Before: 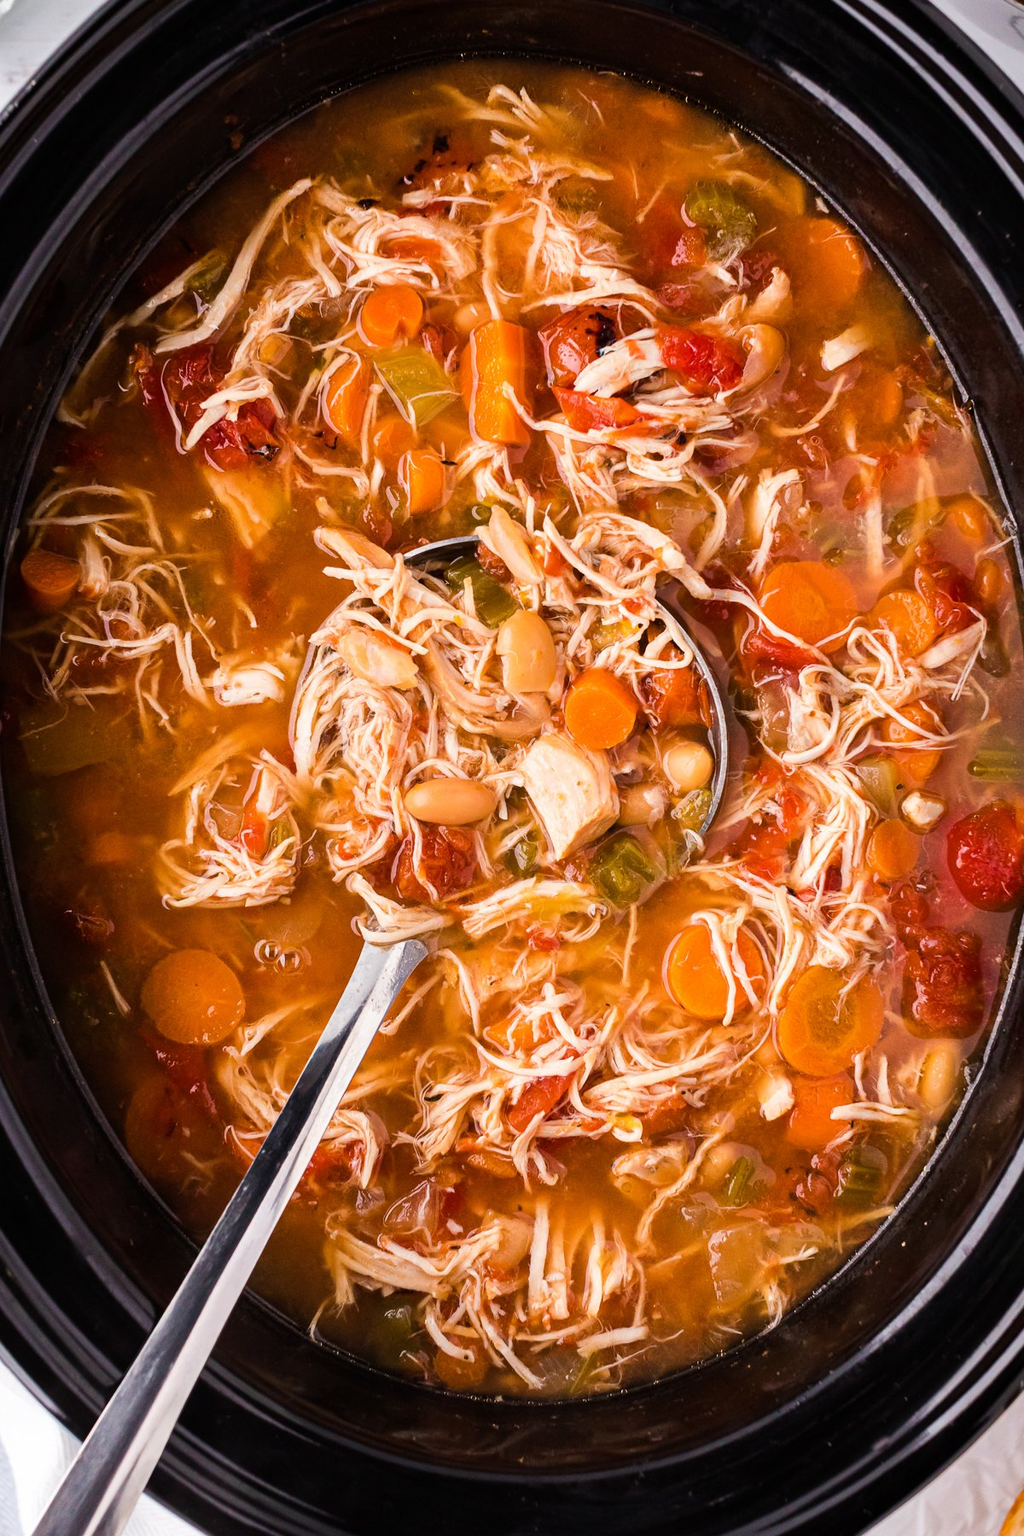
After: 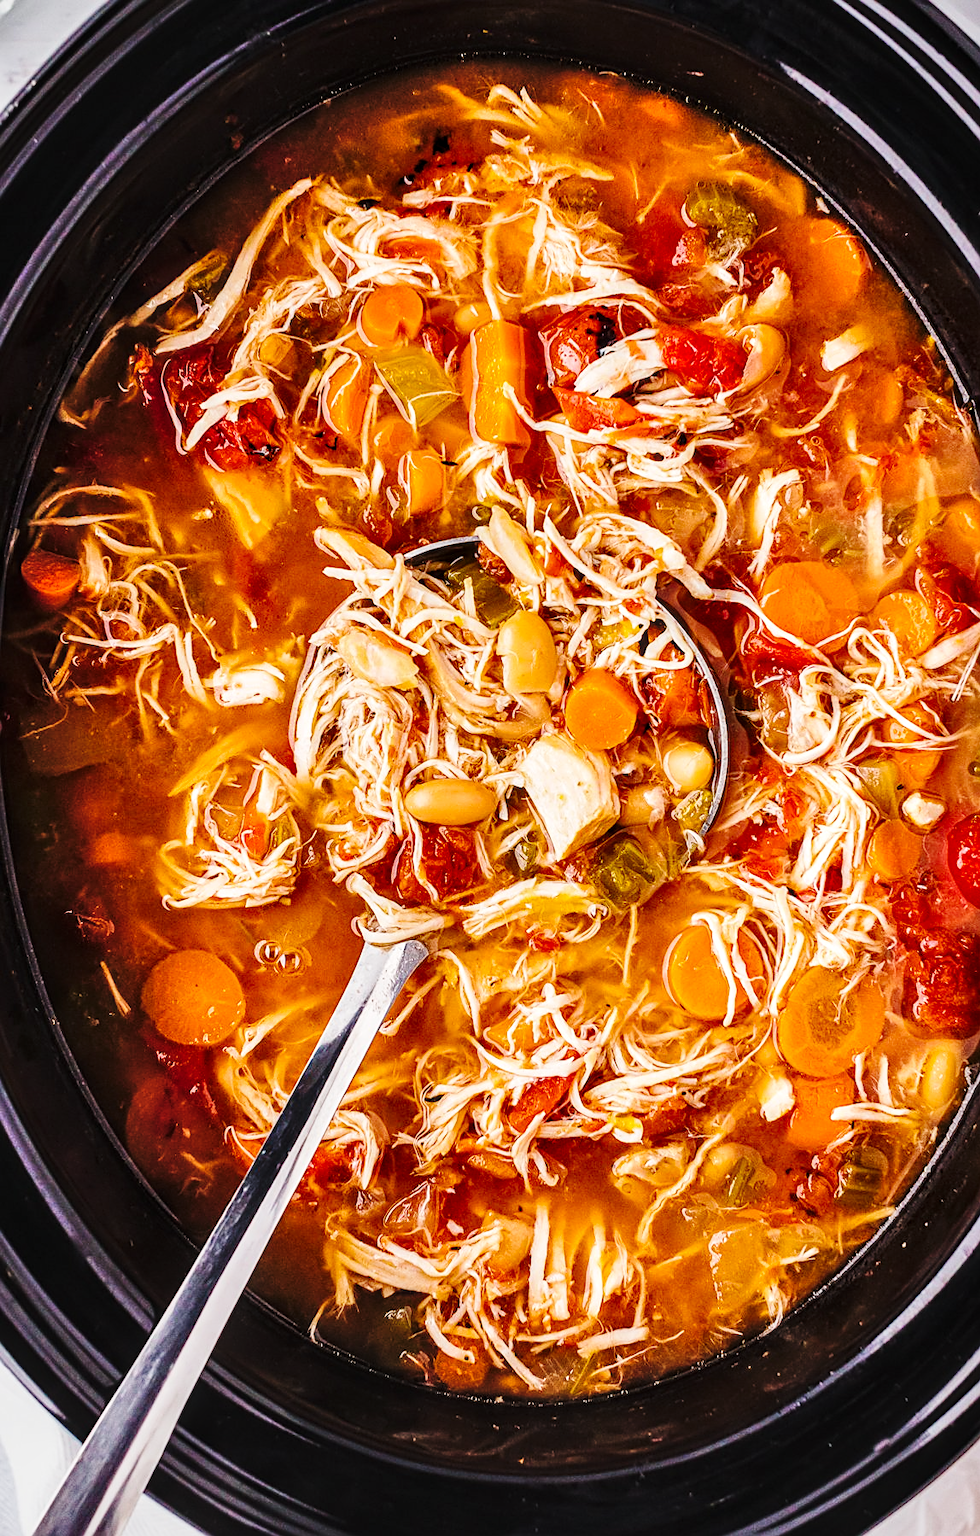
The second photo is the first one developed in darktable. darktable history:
shadows and highlights: soften with gaussian
local contrast: on, module defaults
sharpen: on, module defaults
crop: right 4.291%, bottom 0.04%
color balance rgb: shadows lift › chroma 1.038%, shadows lift › hue 241.43°, perceptual saturation grading › global saturation 0.62%, global vibrance 20%
base curve: curves: ch0 [(0, 0) (0.036, 0.025) (0.121, 0.166) (0.206, 0.329) (0.605, 0.79) (1, 1)], preserve colors none
